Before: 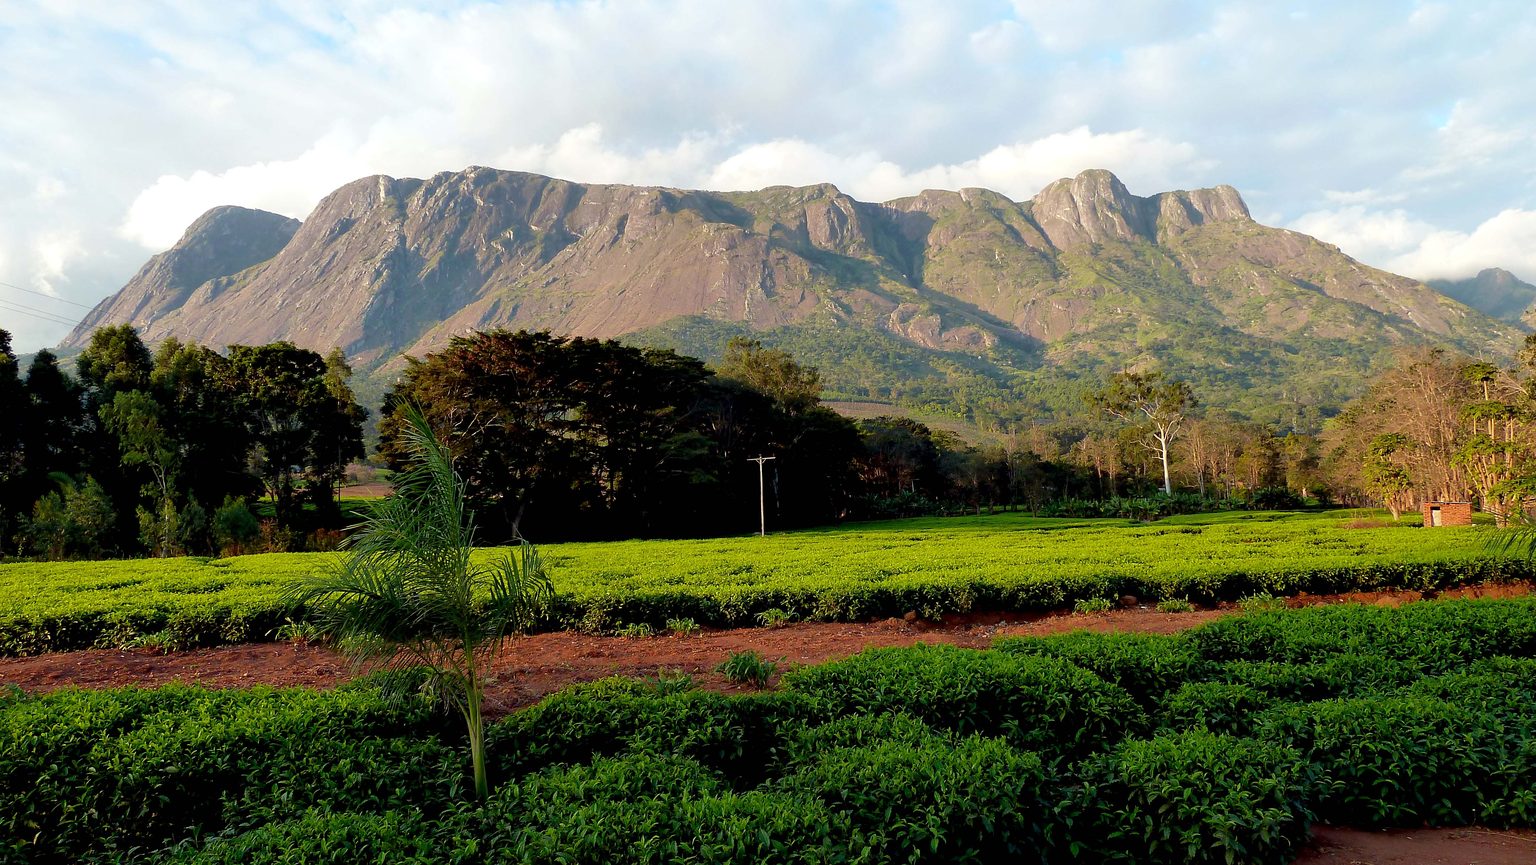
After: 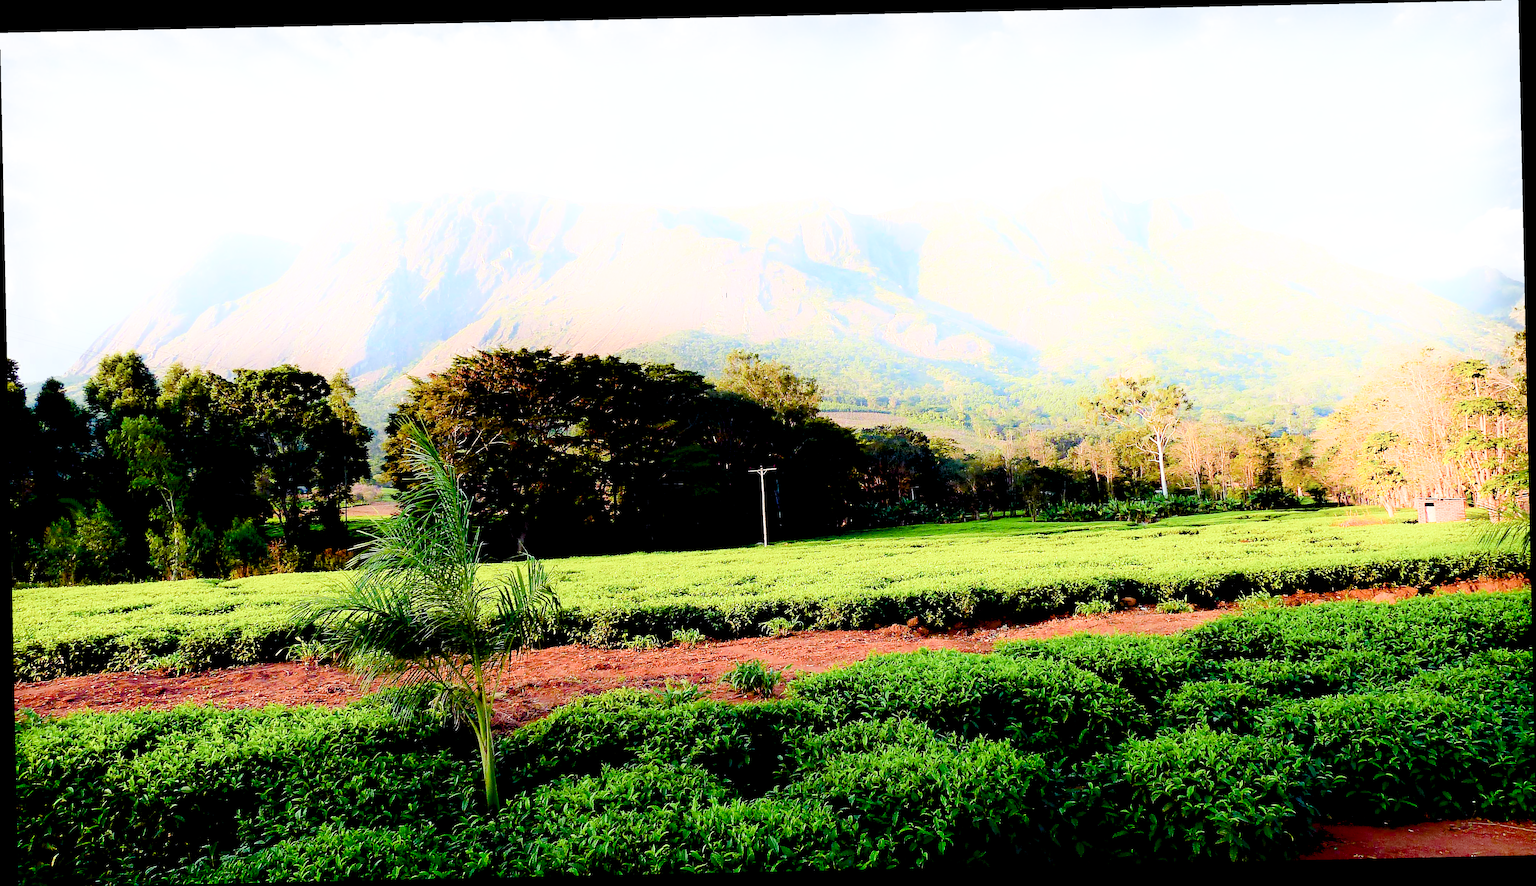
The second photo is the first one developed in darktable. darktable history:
shadows and highlights: shadows -54.3, highlights 86.09, soften with gaussian
rotate and perspective: rotation -1.24°, automatic cropping off
exposure: black level correction 0.001, exposure 2 EV, compensate highlight preservation false
white balance: red 0.984, blue 1.059
filmic rgb: black relative exposure -7.65 EV, white relative exposure 4.56 EV, hardness 3.61, contrast 1.05
color balance rgb: shadows lift › luminance -9.41%, highlights gain › luminance 17.6%, global offset › luminance -1.45%, perceptual saturation grading › highlights -17.77%, perceptual saturation grading › mid-tones 33.1%, perceptual saturation grading › shadows 50.52%, global vibrance 24.22%
